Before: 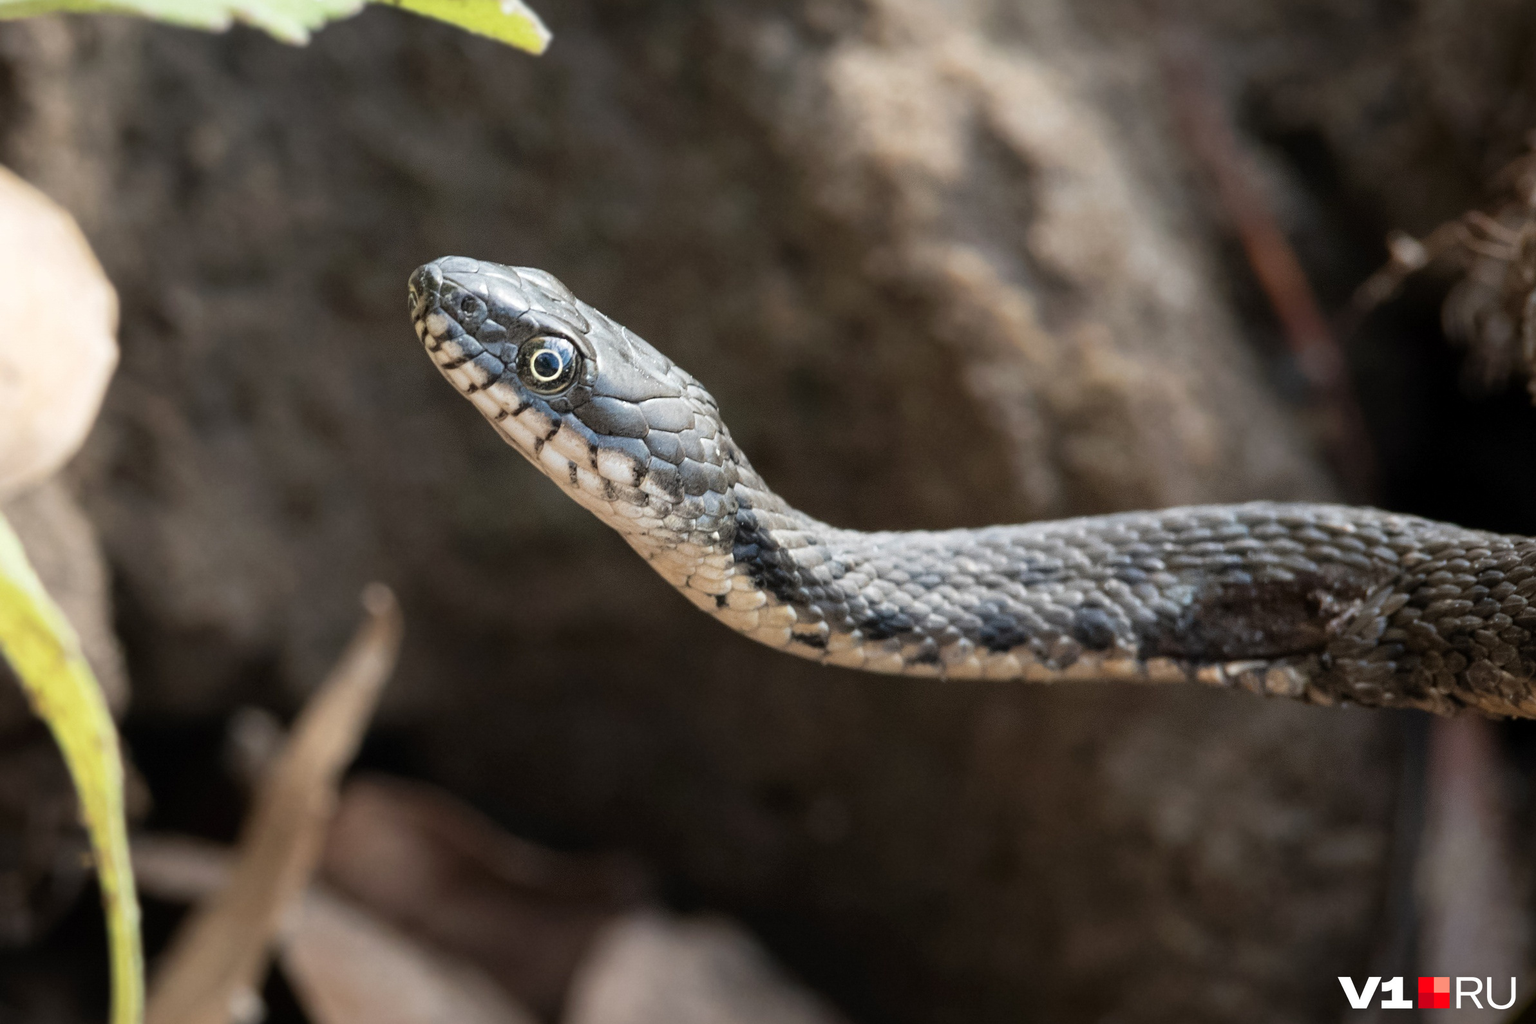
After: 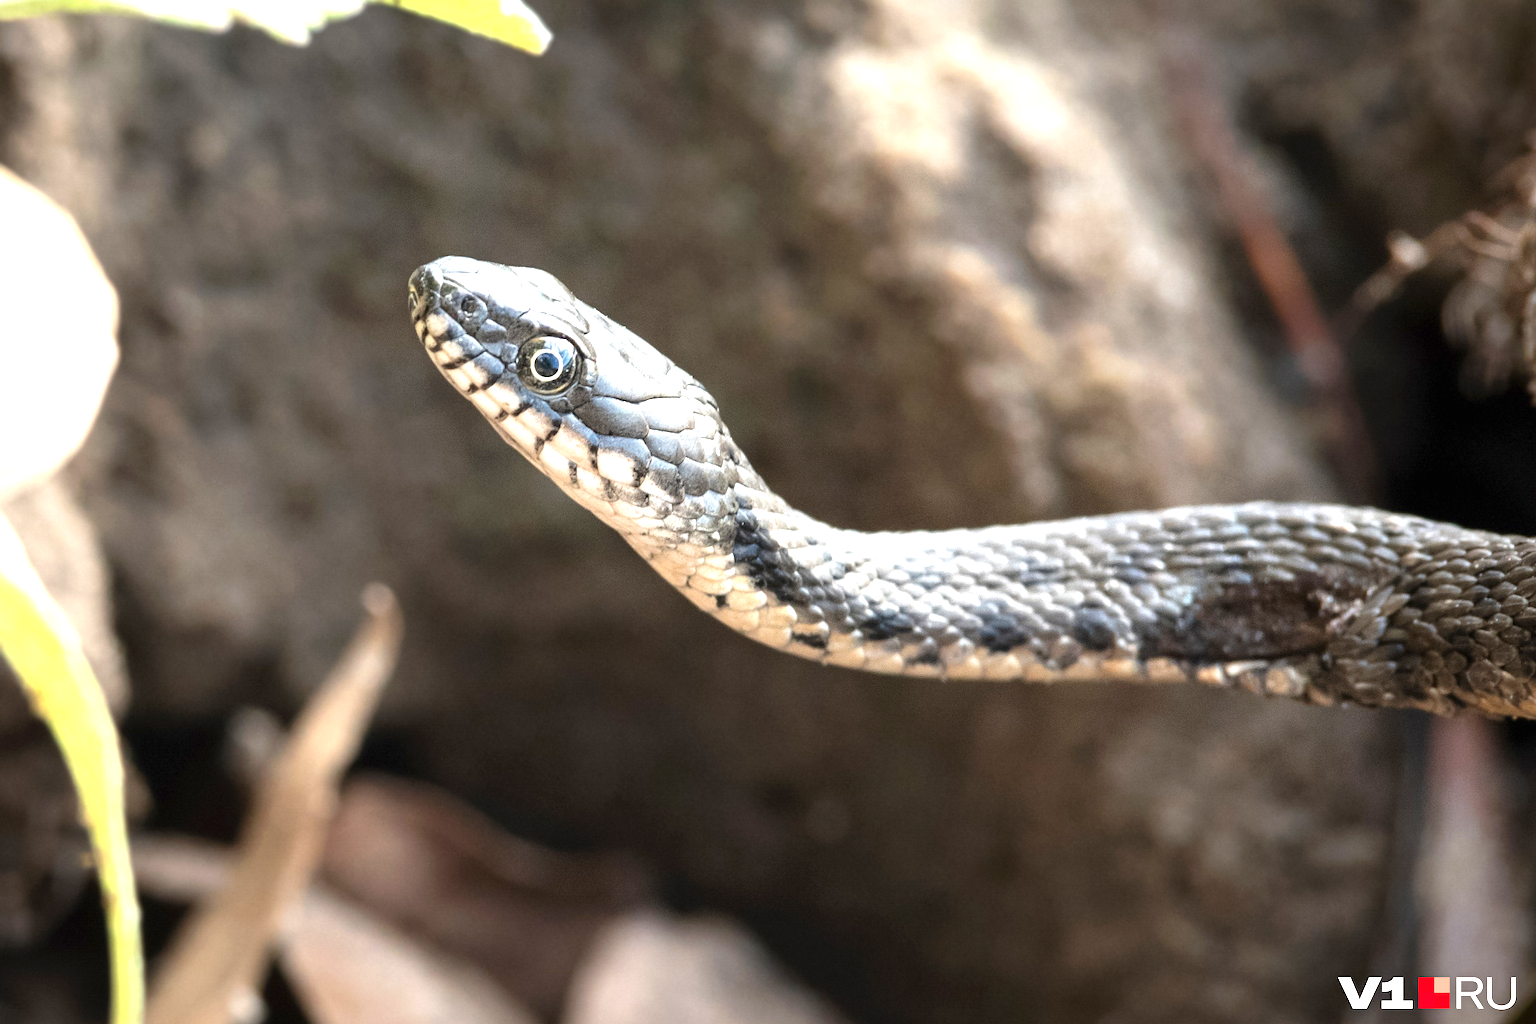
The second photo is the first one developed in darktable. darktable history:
exposure: black level correction 0, exposure 1.17 EV, compensate exposure bias true, compensate highlight preservation false
tone equalizer: edges refinement/feathering 500, mask exposure compensation -1.57 EV, preserve details guided filter
